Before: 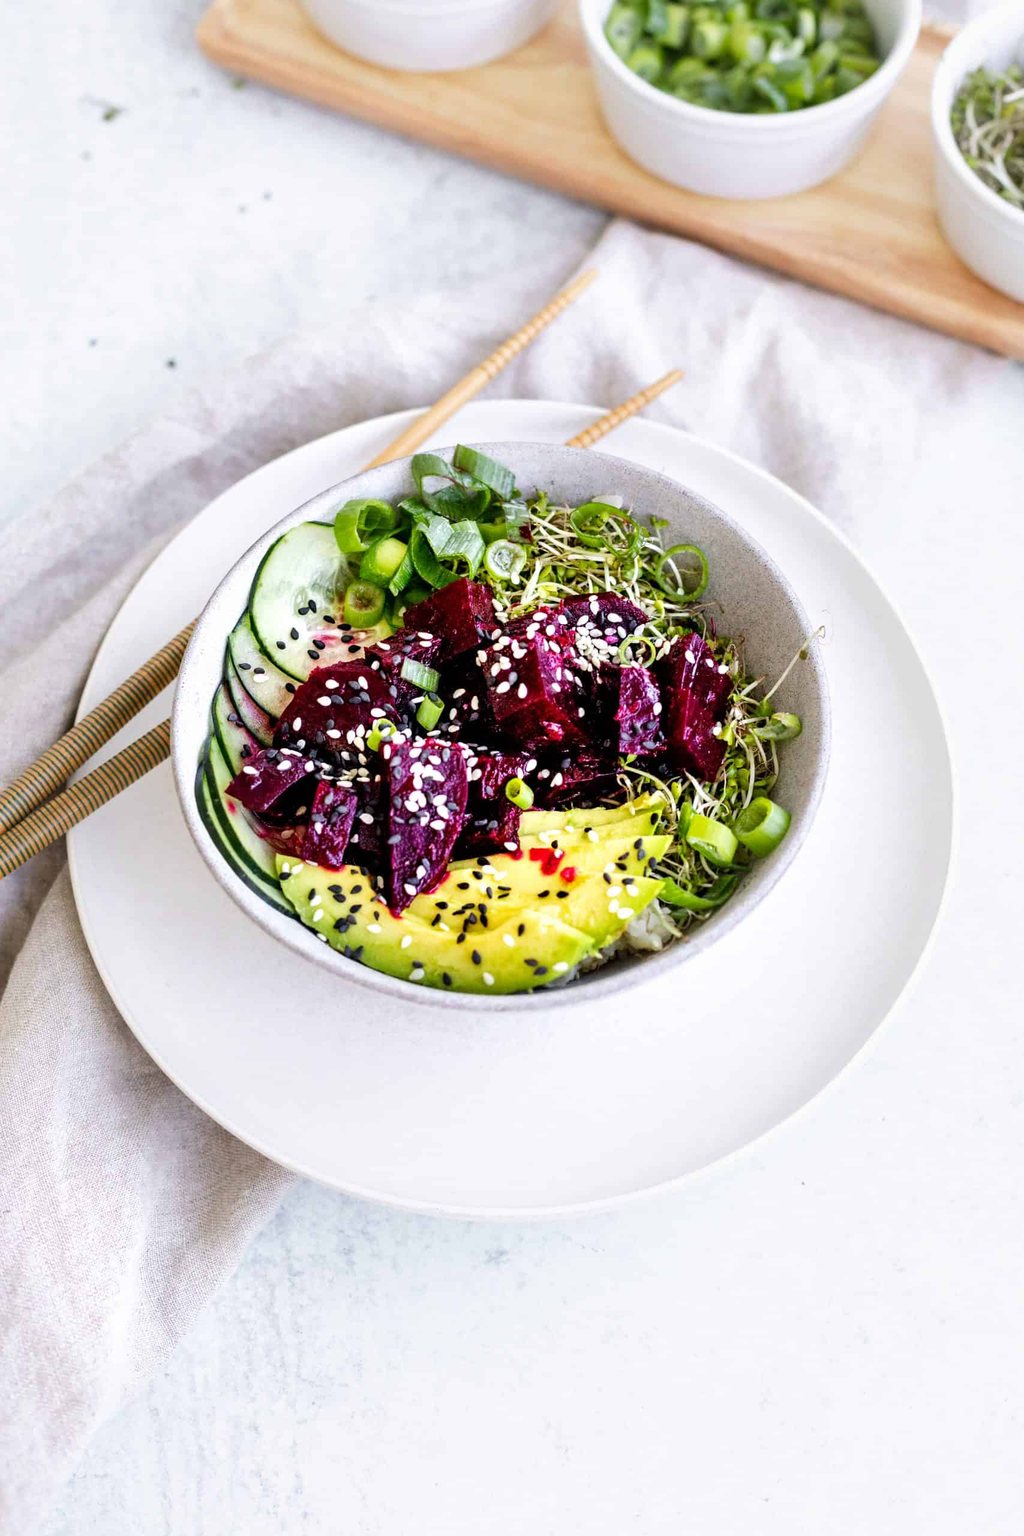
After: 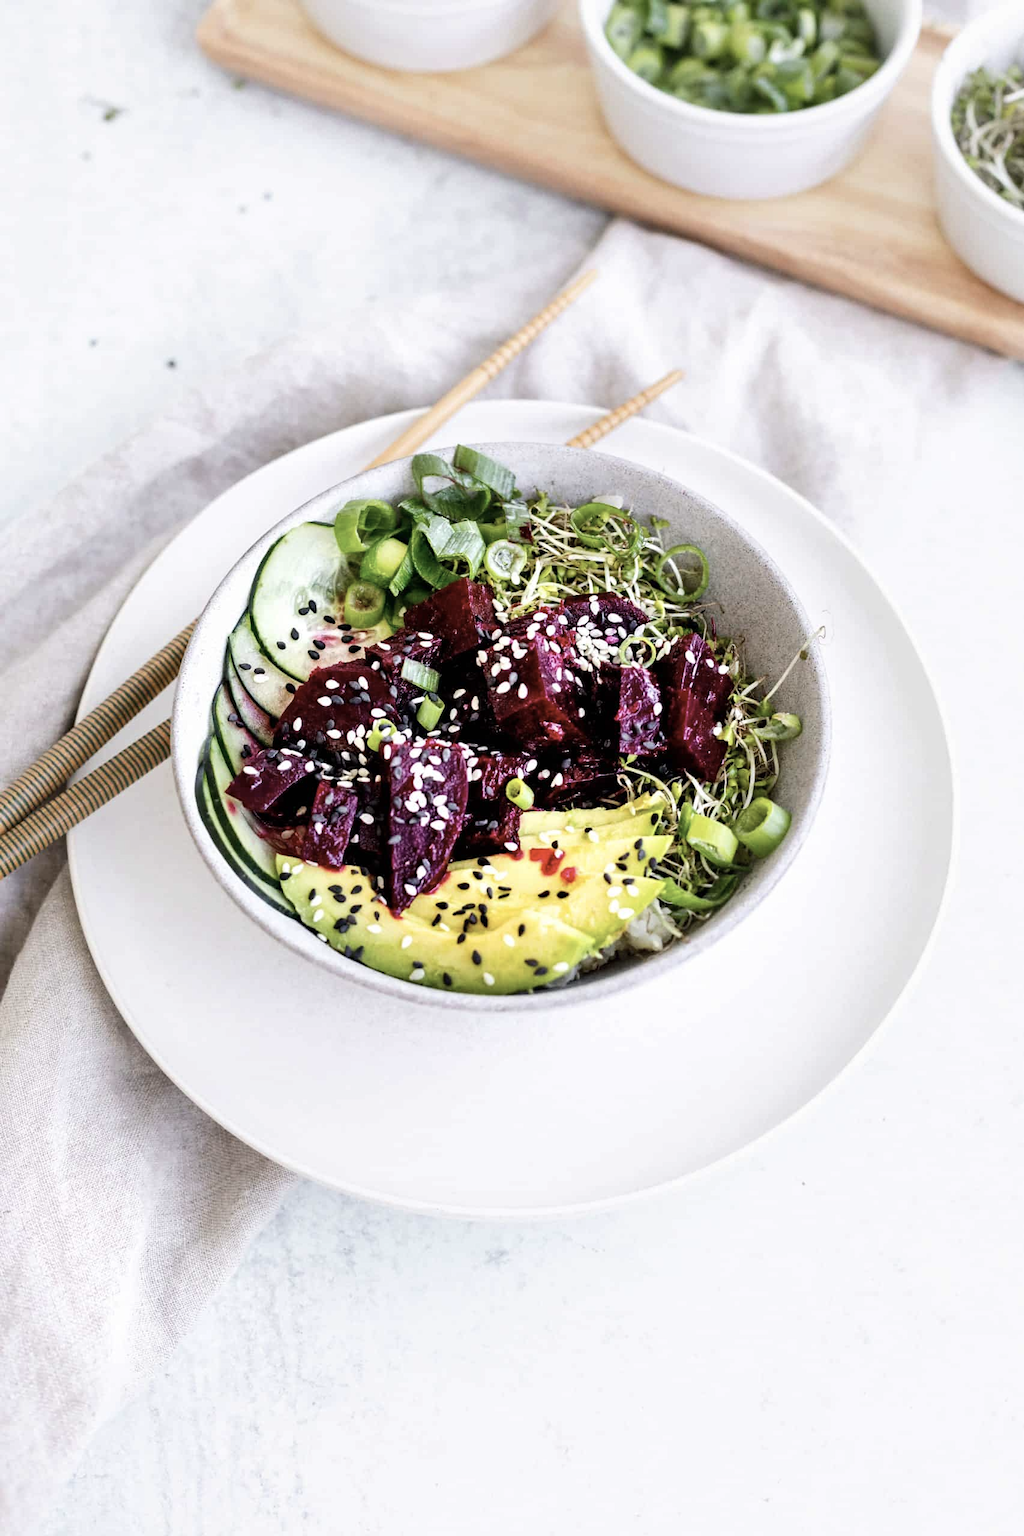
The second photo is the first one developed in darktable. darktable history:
contrast brightness saturation: contrast 0.1, saturation -0.3
white balance: red 1, blue 1
